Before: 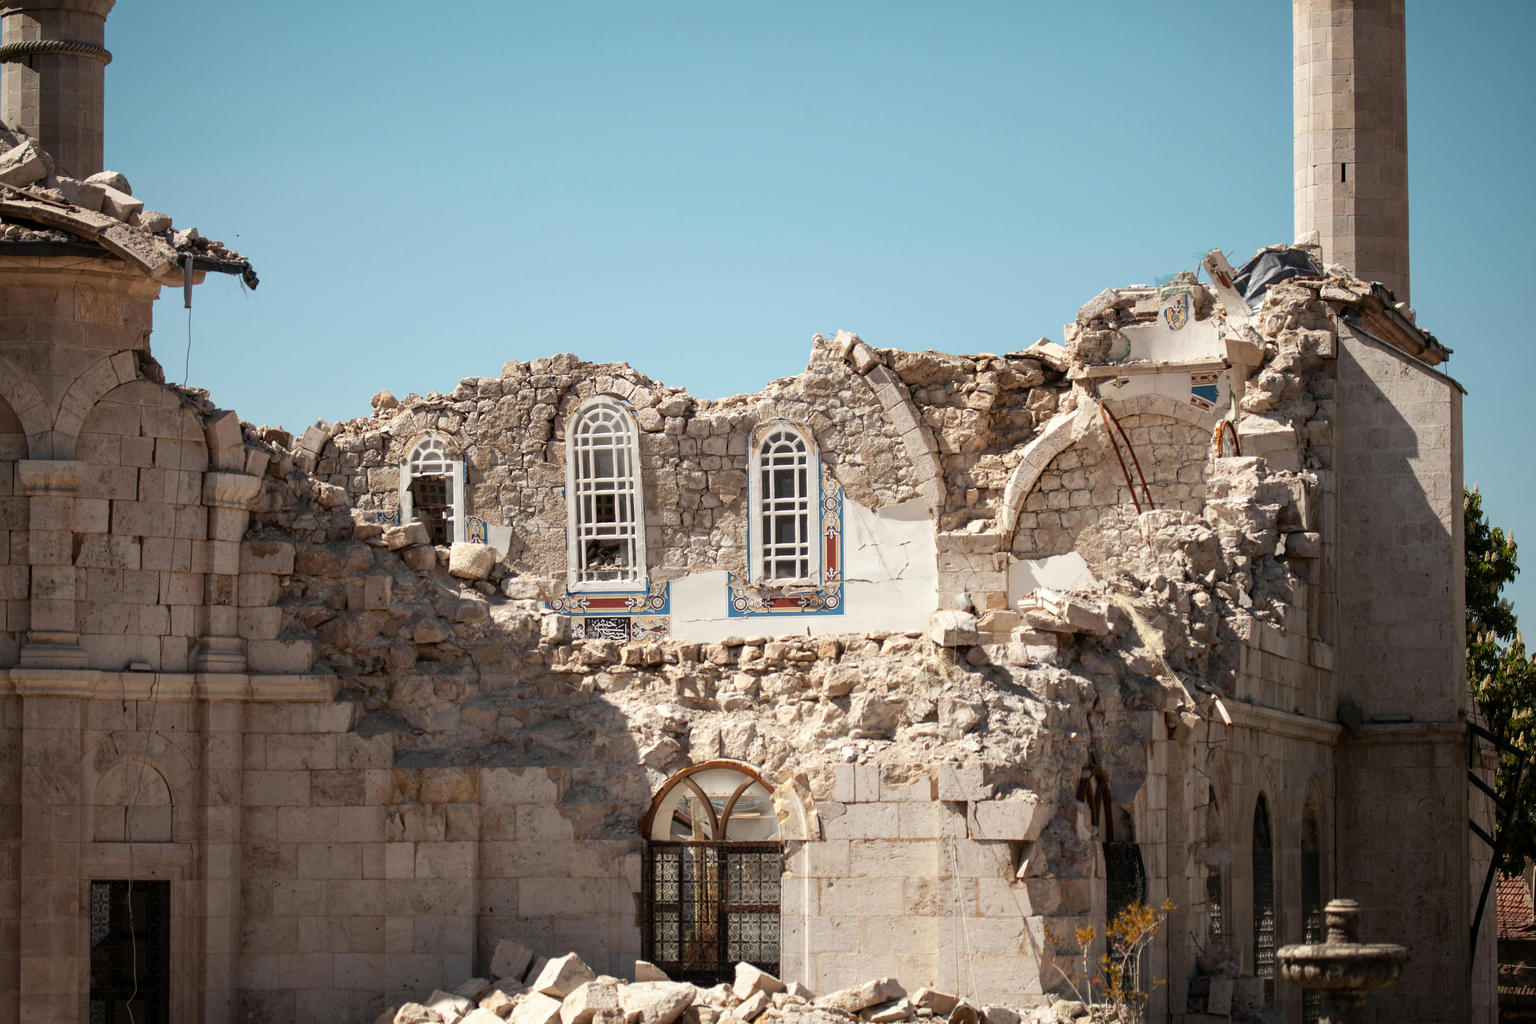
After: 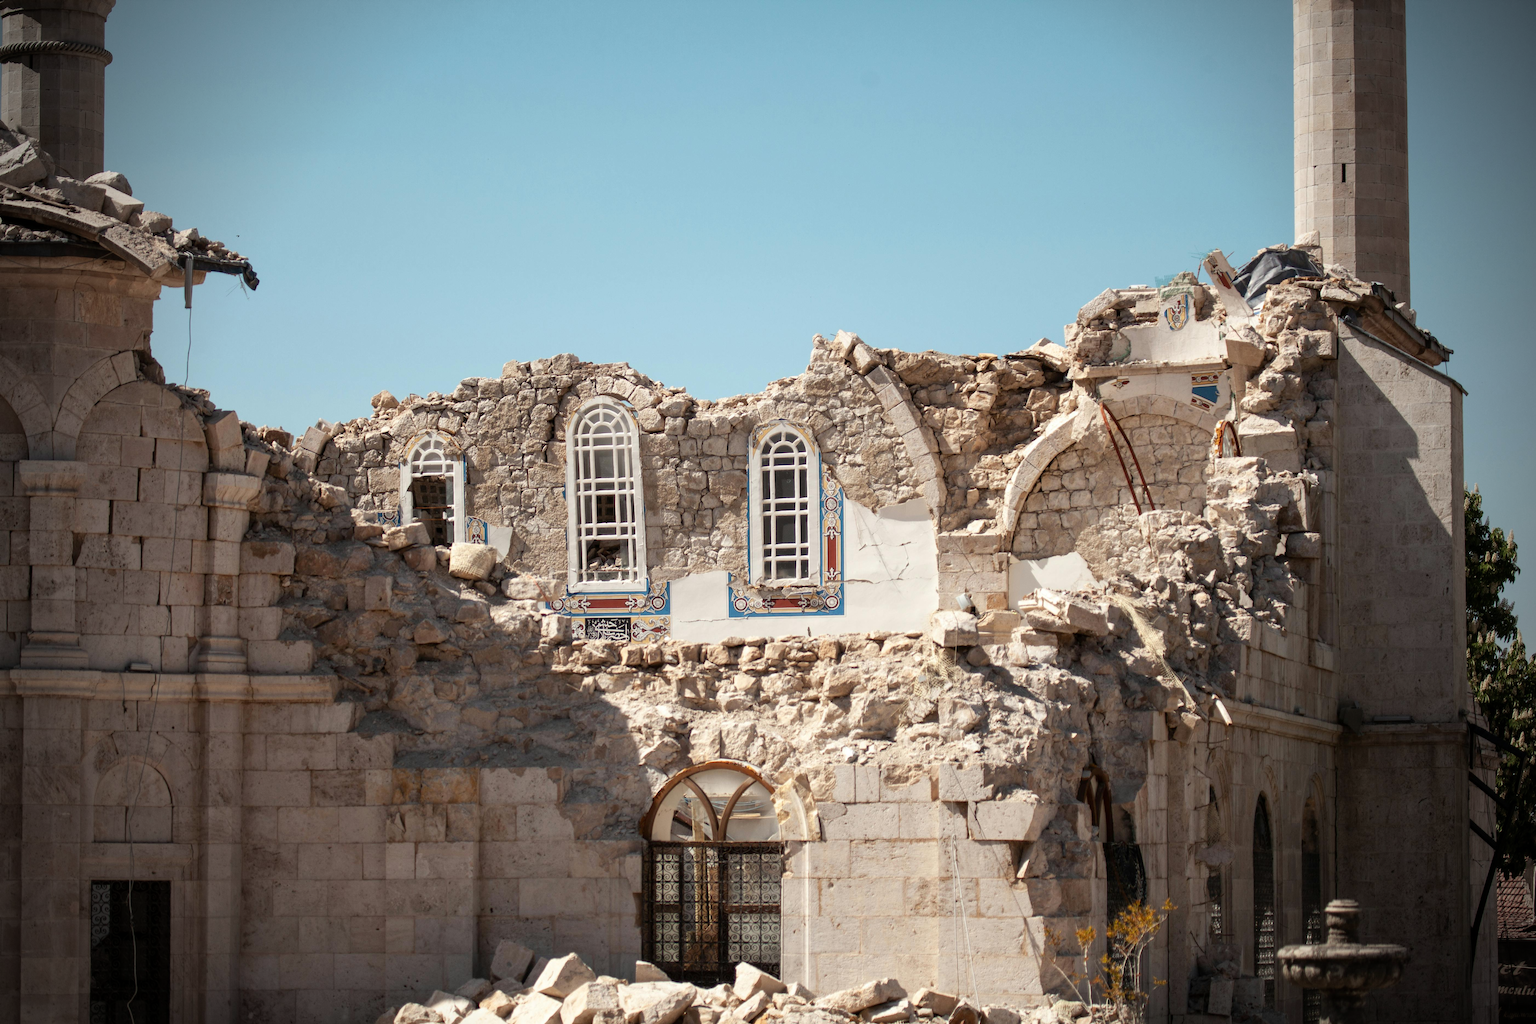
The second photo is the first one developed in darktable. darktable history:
vignetting: fall-off start 73.47%, brightness -0.7
